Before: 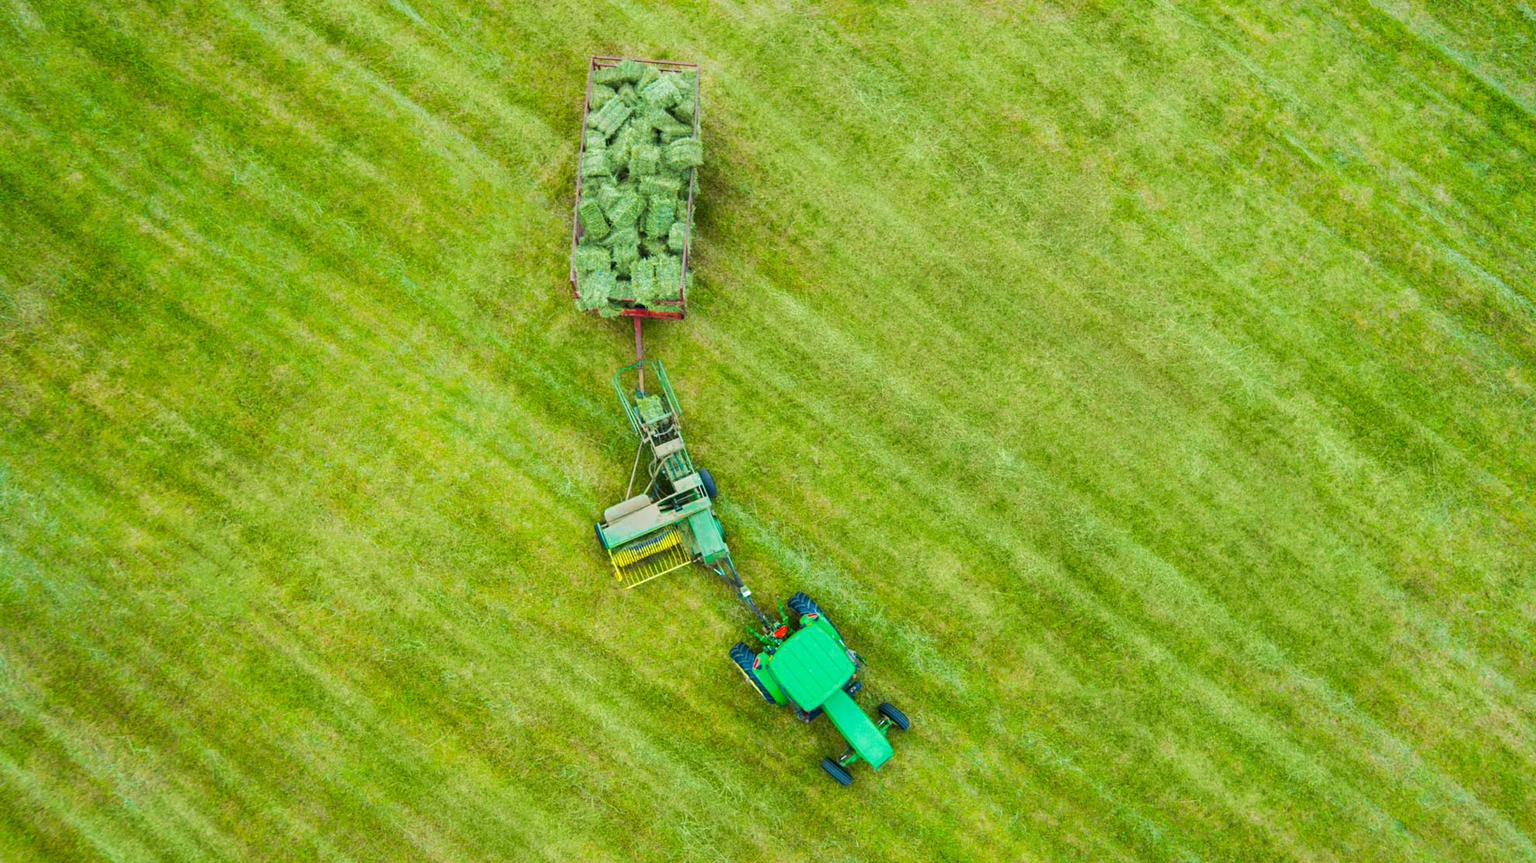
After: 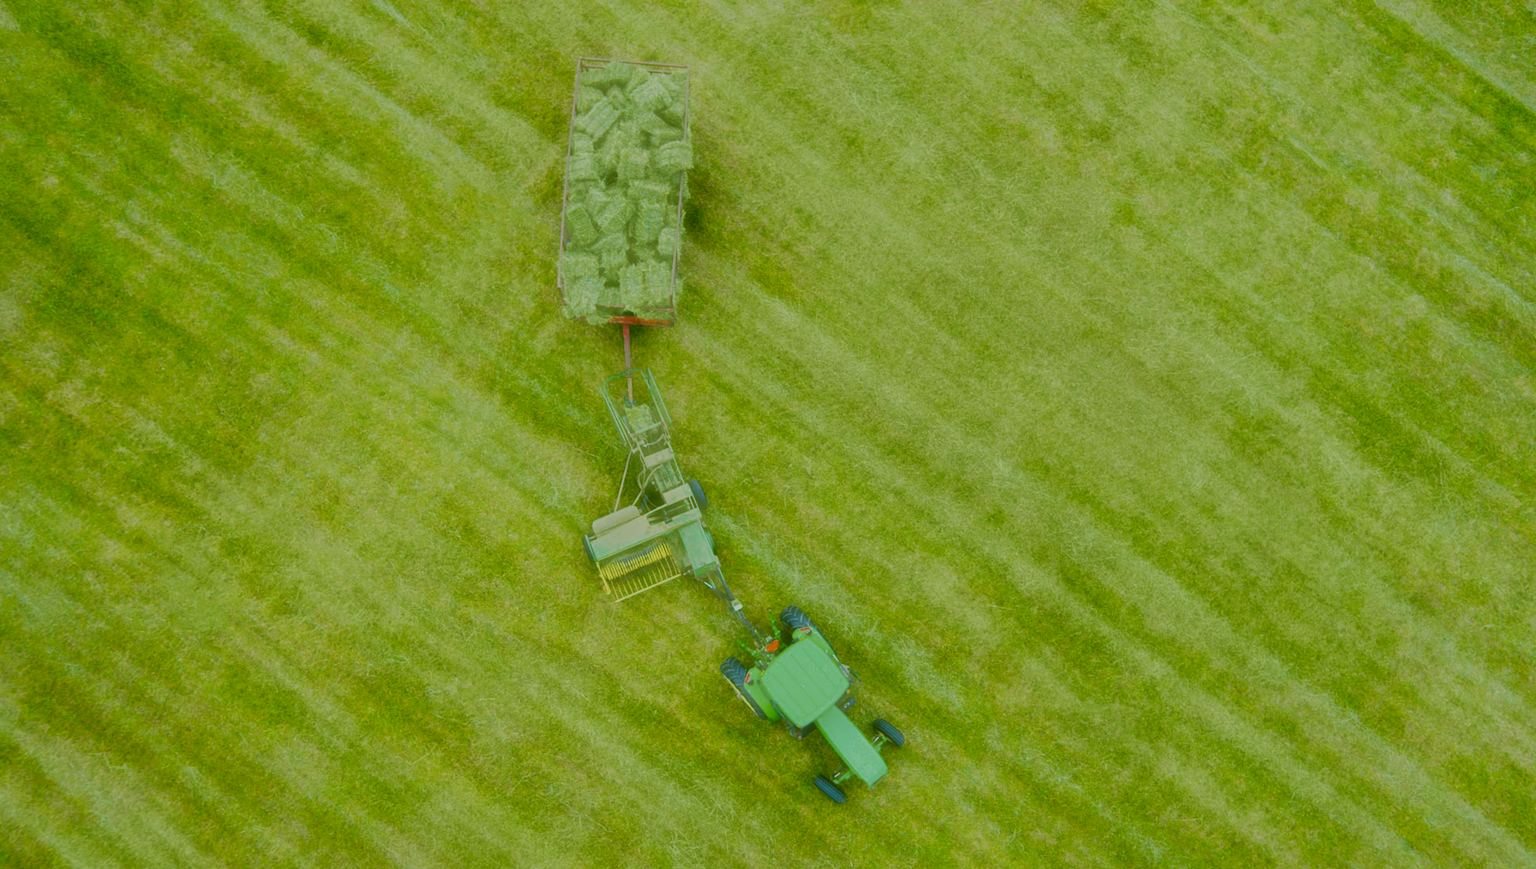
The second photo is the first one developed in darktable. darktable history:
tone equalizer: -8 EV 0.001 EV, -7 EV -0.002 EV, -6 EV 0.003 EV, -5 EV -0.037 EV, -4 EV -0.123 EV, -3 EV -0.147 EV, -2 EV 0.23 EV, -1 EV 0.701 EV, +0 EV 0.475 EV, edges refinement/feathering 500, mask exposure compensation -1.57 EV, preserve details no
haze removal: strength -0.889, distance 0.23, compatibility mode true, adaptive false
exposure: exposure -0.462 EV, compensate highlight preservation false
filmic rgb: black relative exposure -4.56 EV, white relative exposure 4.79 EV, hardness 2.34, latitude 36.1%, contrast 1.044, highlights saturation mix 1.07%, shadows ↔ highlights balance 1.23%, add noise in highlights 0.001, preserve chrominance no, color science v3 (2019), use custom middle-gray values true, iterations of high-quality reconstruction 0, contrast in highlights soft
crop and rotate: left 1.693%, right 0.542%, bottom 1.48%
